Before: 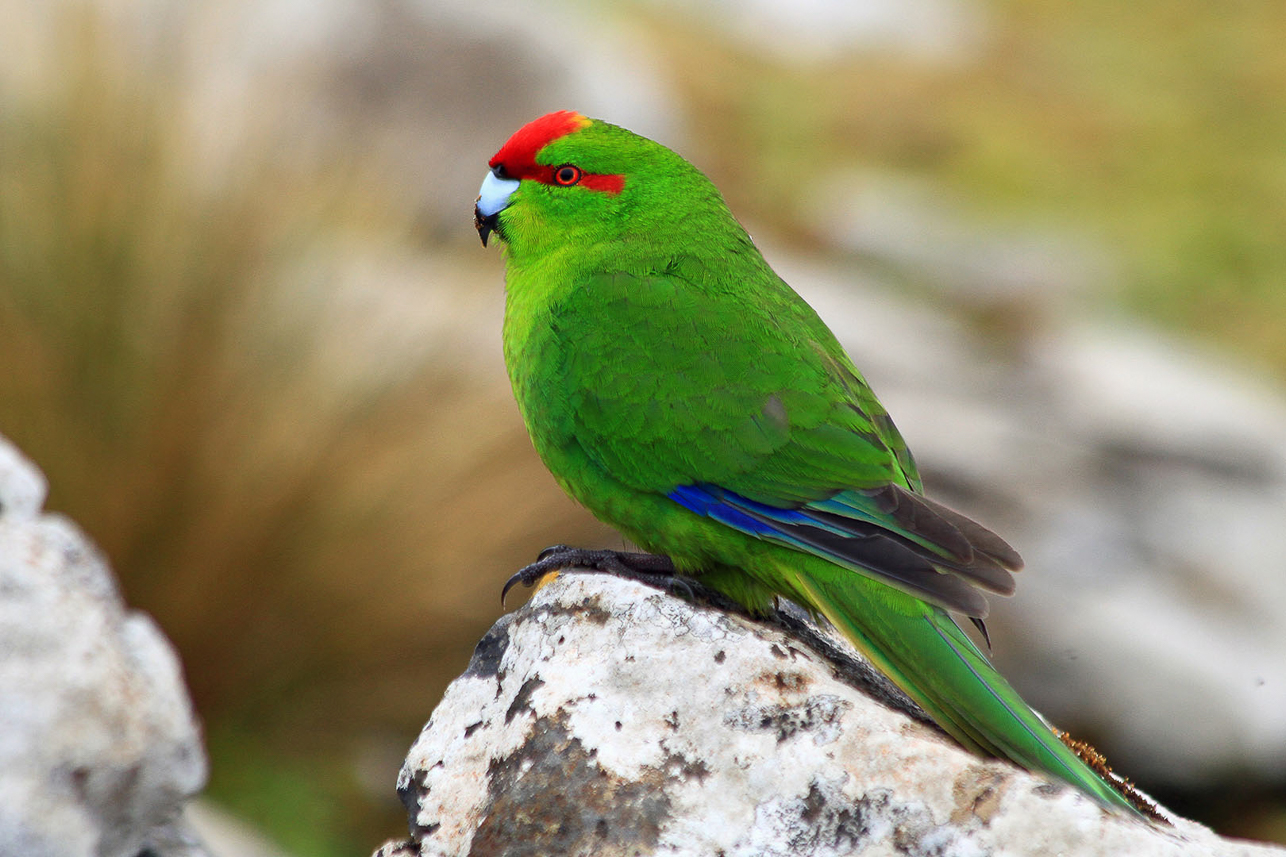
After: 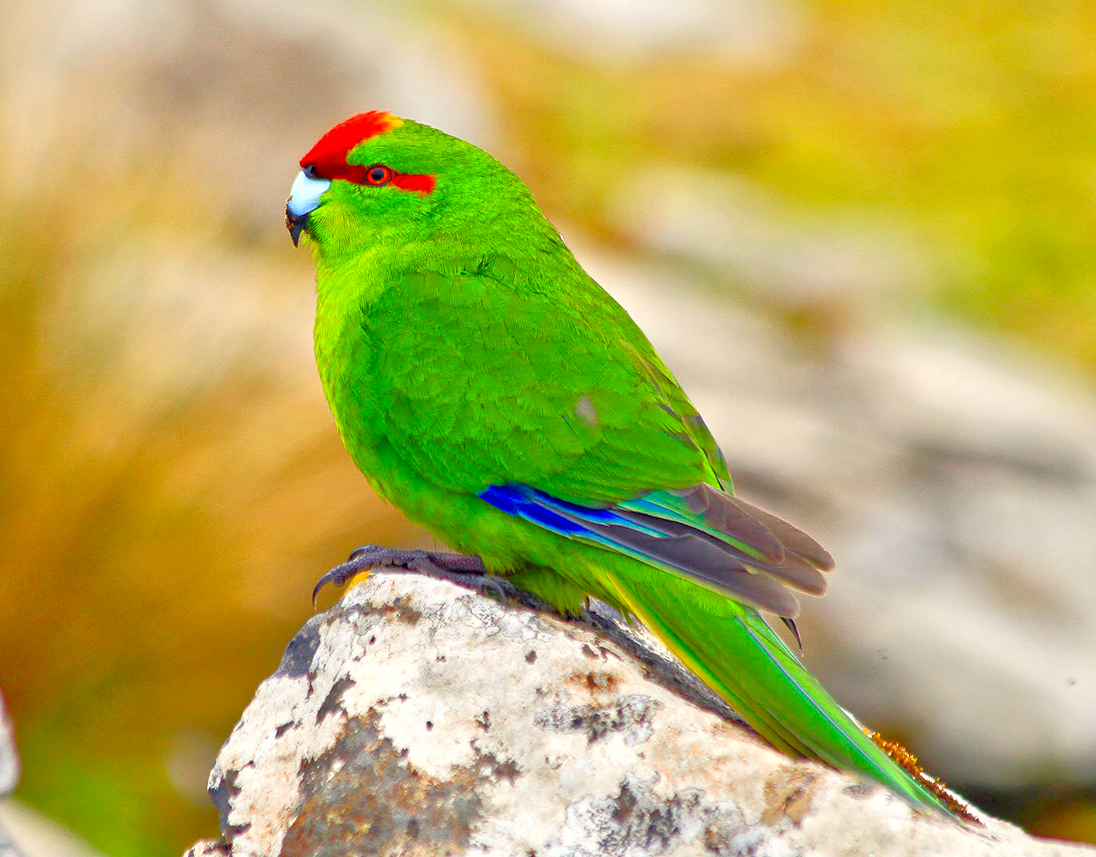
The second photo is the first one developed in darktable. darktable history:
tone equalizer: -8 EV 1.98 EV, -7 EV 1.99 EV, -6 EV 1.96 EV, -5 EV 1.99 EV, -4 EV 1.97 EV, -3 EV 1.49 EV, -2 EV 0.984 EV, -1 EV 0.482 EV, smoothing 1
crop and rotate: left 14.771%
color balance rgb: highlights gain › chroma 3.009%, highlights gain › hue 75.84°, linear chroma grading › global chroma 20.101%, perceptual saturation grading › global saturation 34.761%, perceptual saturation grading › highlights -29.97%, perceptual saturation grading › shadows 35.018%
exposure: exposure 0.187 EV, compensate highlight preservation false
